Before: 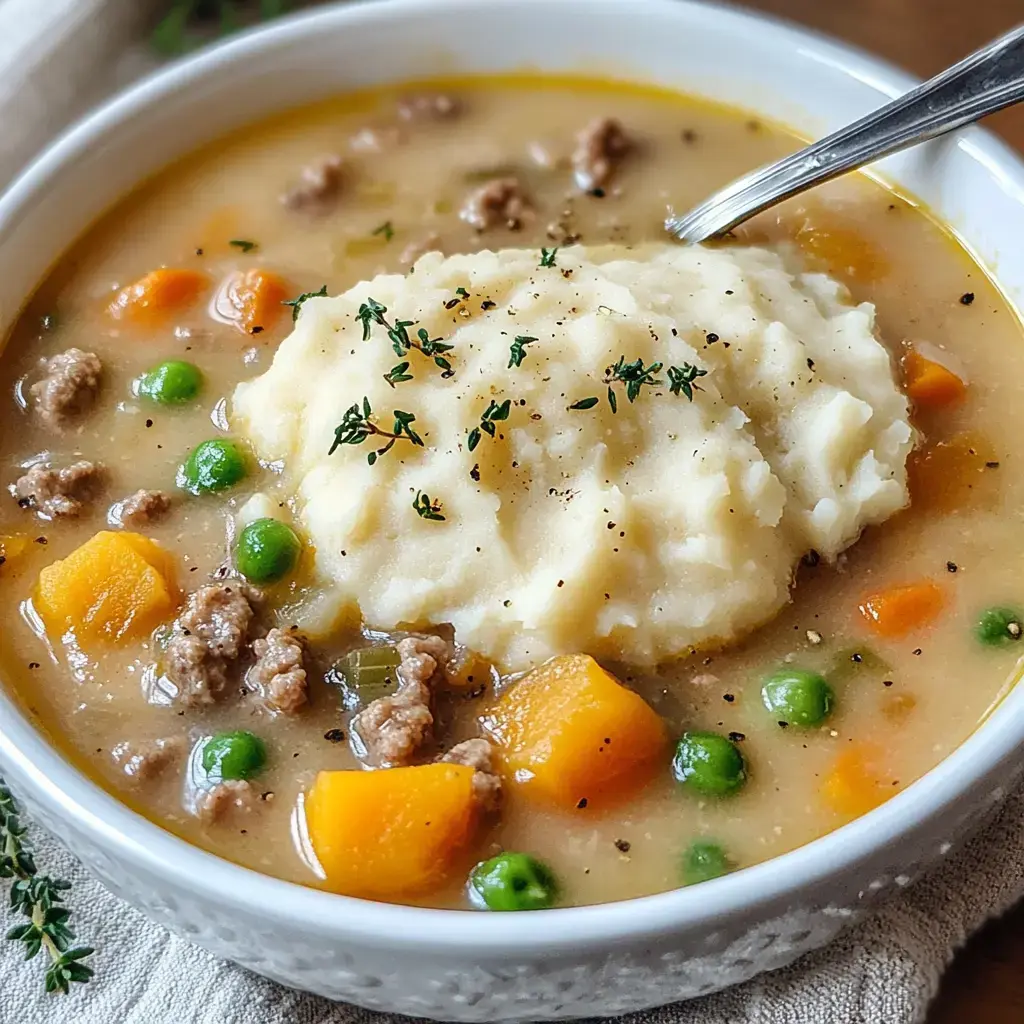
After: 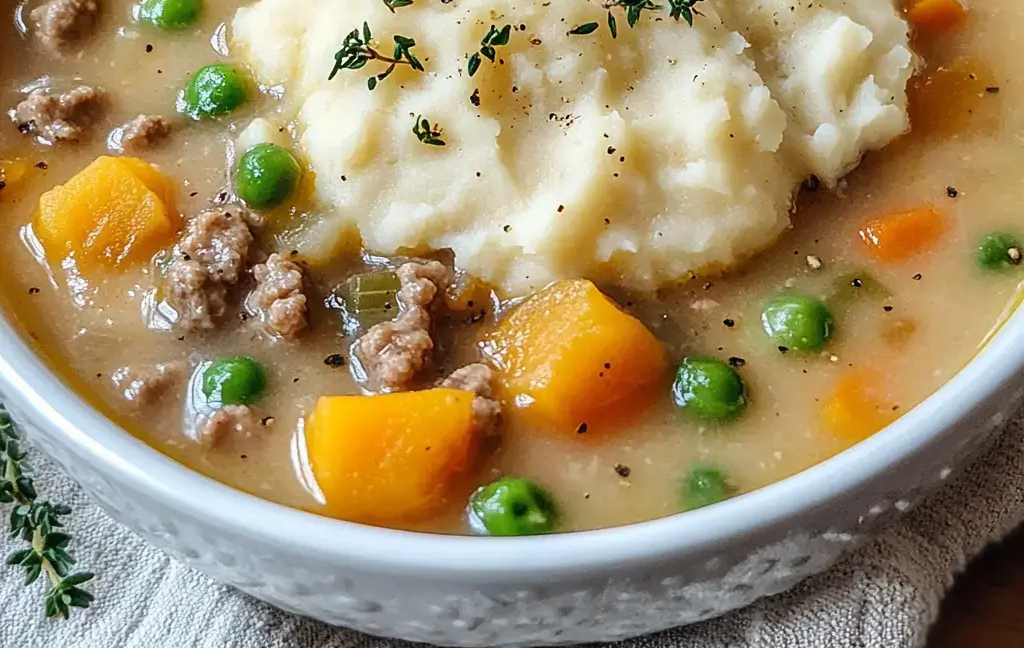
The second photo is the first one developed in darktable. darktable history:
crop and rotate: top 36.717%
